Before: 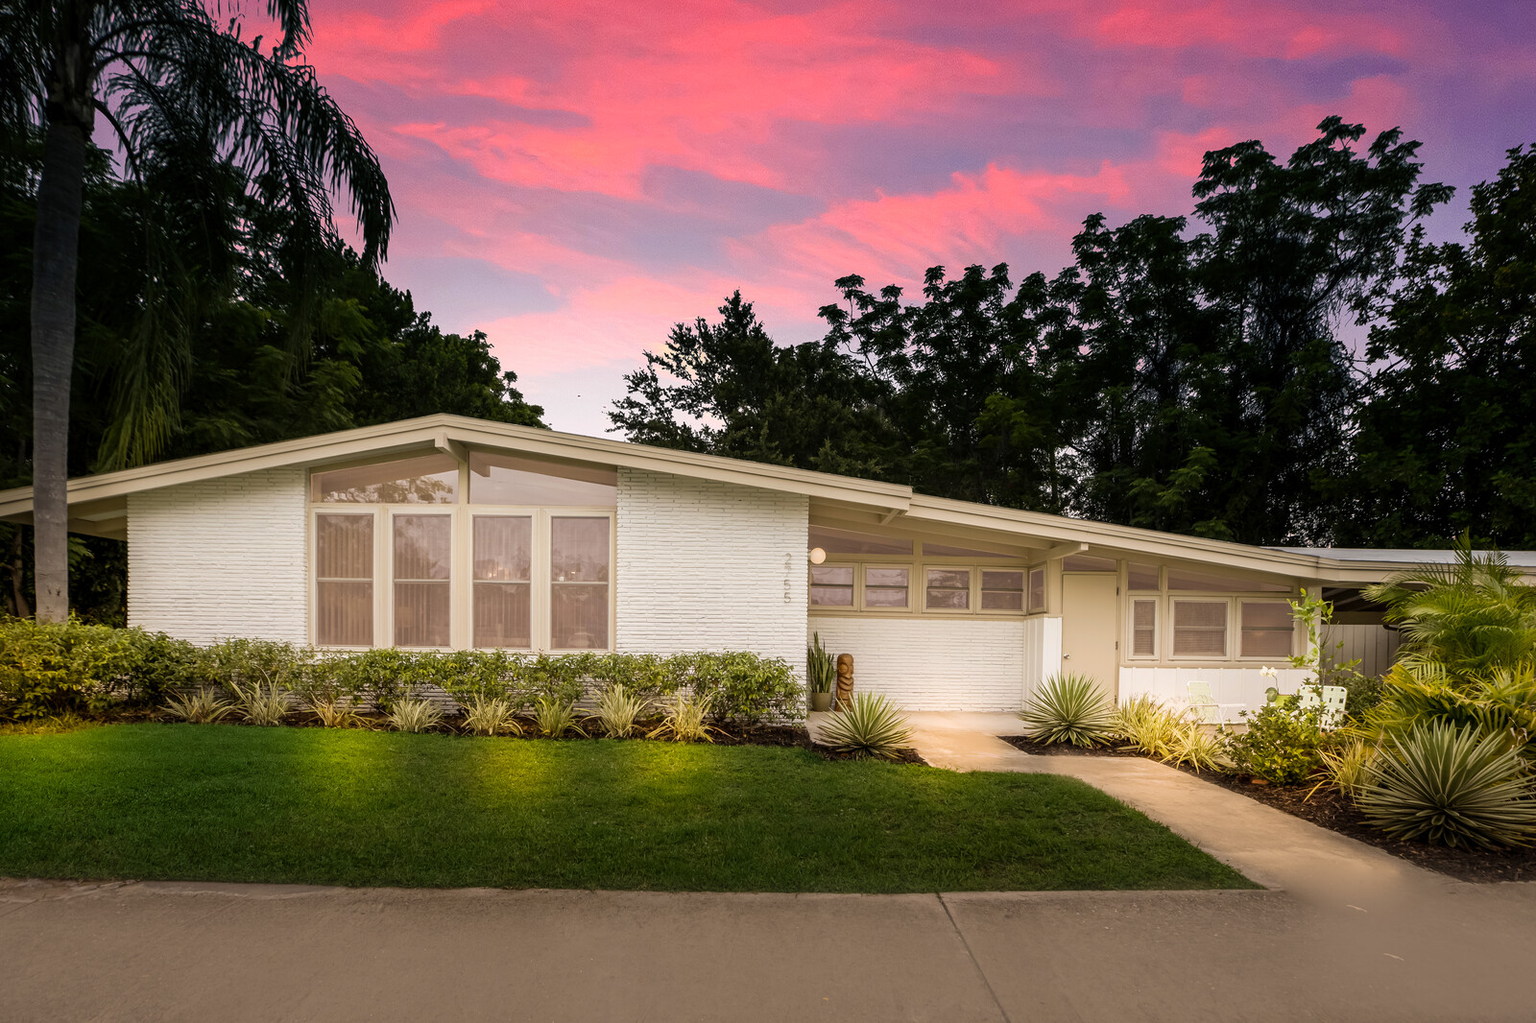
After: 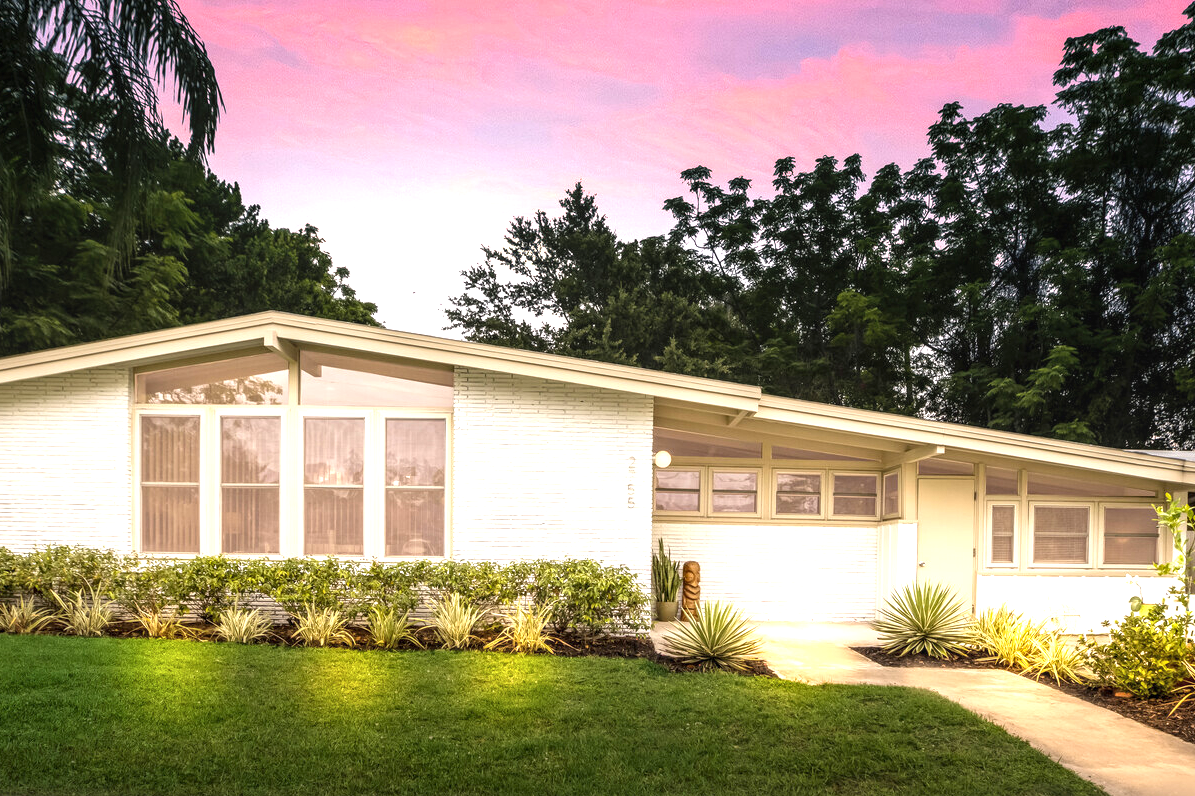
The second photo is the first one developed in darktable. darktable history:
local contrast: on, module defaults
exposure: black level correction 0, exposure 1.1 EV, compensate exposure bias true, compensate highlight preservation false
crop and rotate: left 11.831%, top 11.346%, right 13.429%, bottom 13.899%
